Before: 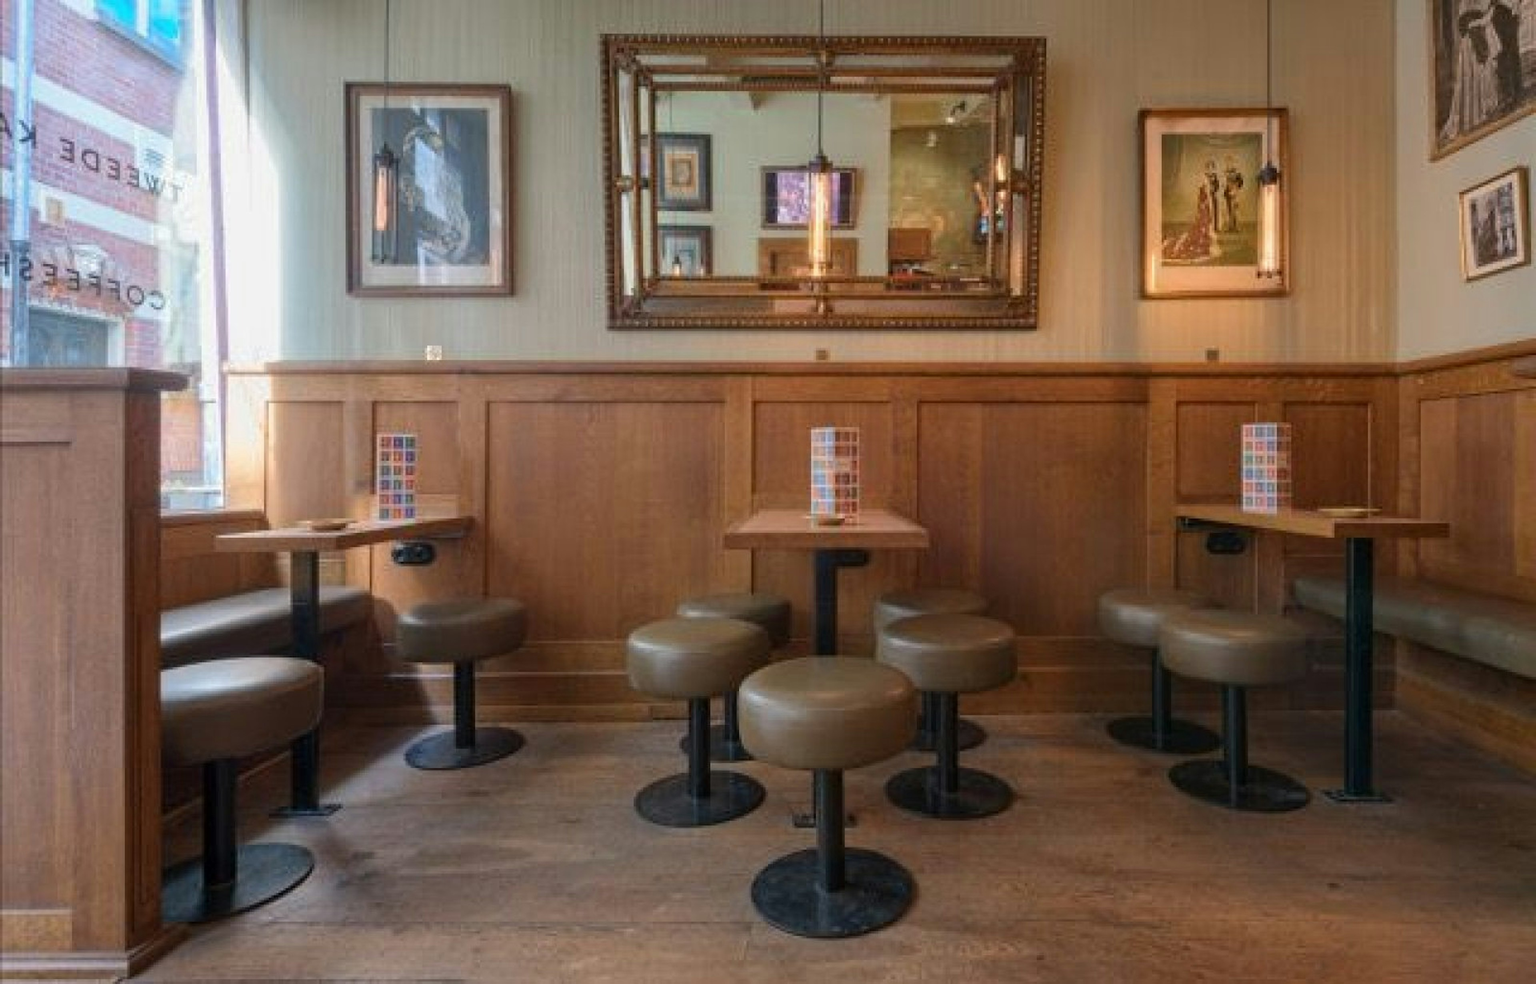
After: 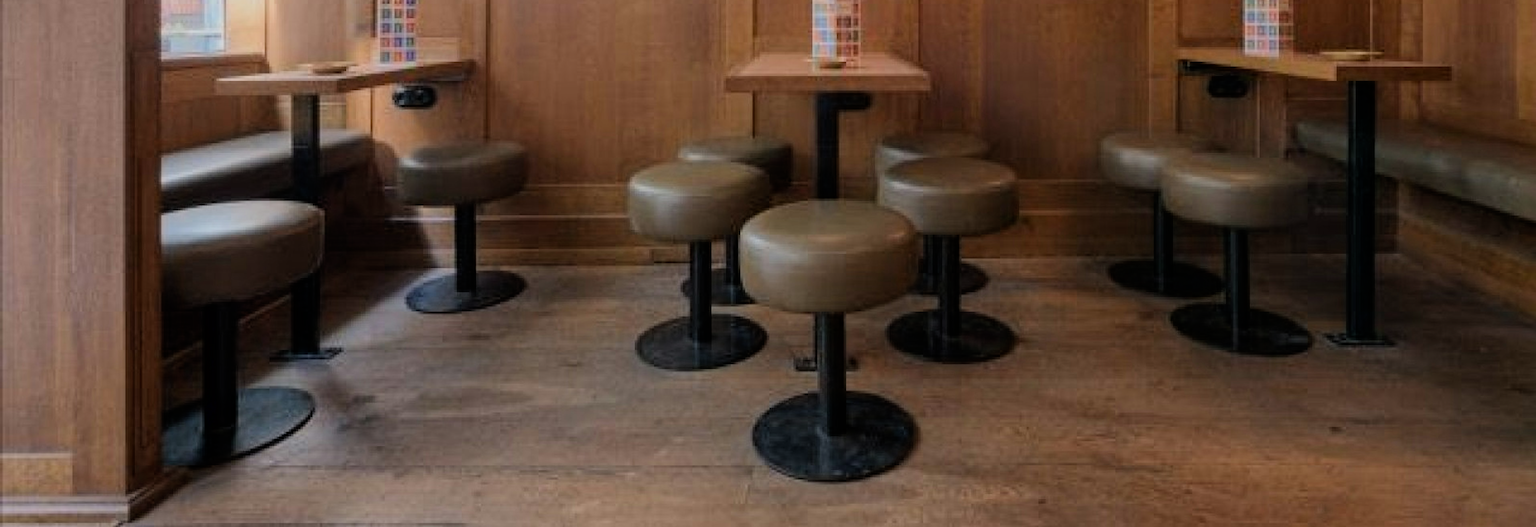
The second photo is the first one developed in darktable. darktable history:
crop and rotate: top 46.491%, right 0.108%
filmic rgb: black relative exposure -7.65 EV, white relative exposure 4.56 EV, threshold 5.95 EV, hardness 3.61, contrast 1.055, color science v6 (2022), enable highlight reconstruction true
